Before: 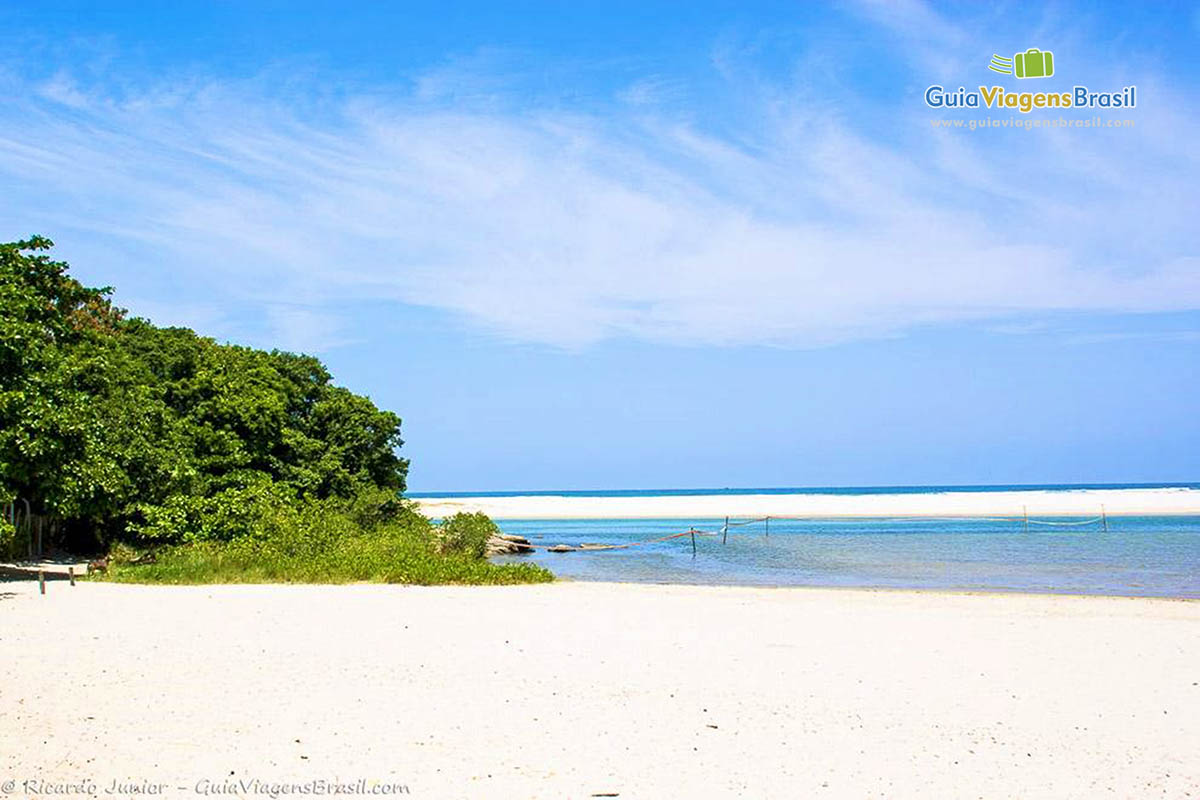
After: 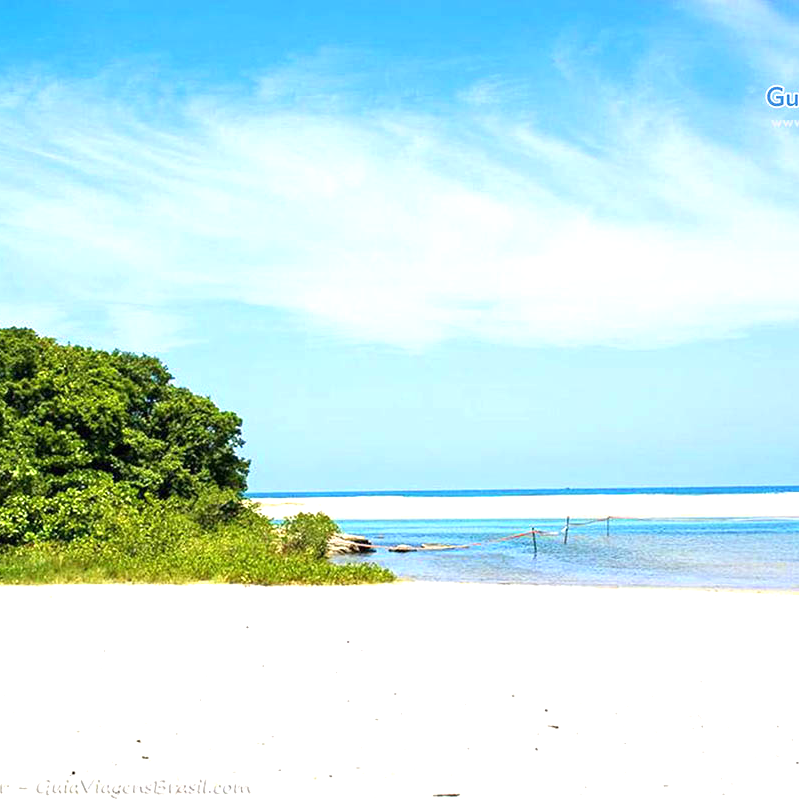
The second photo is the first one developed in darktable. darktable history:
exposure: exposure 0.605 EV, compensate highlight preservation false
crop and rotate: left 13.332%, right 20.04%
